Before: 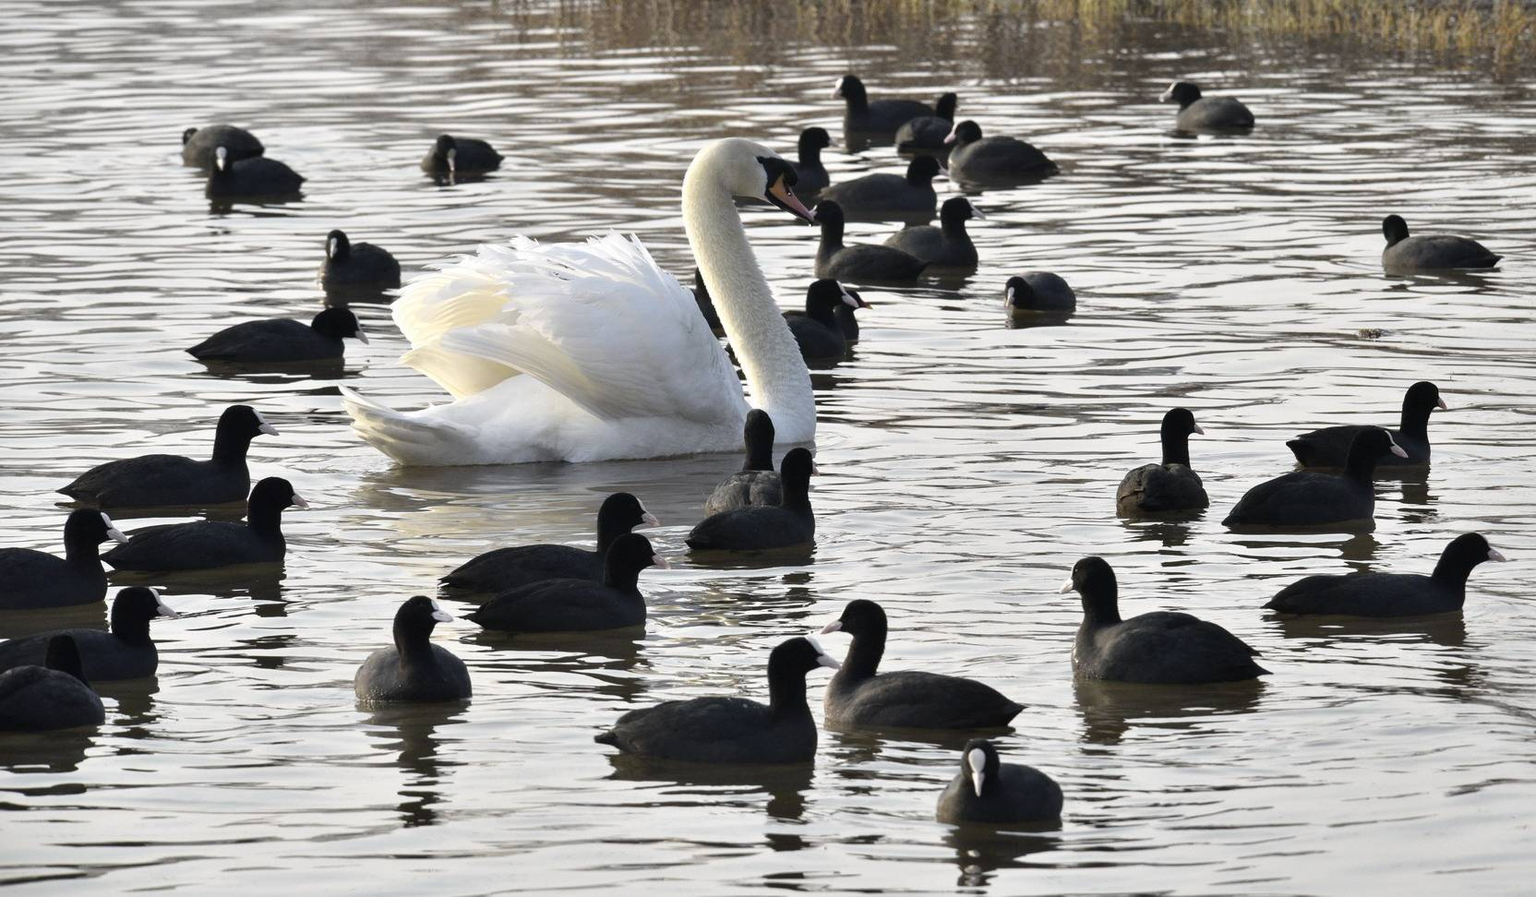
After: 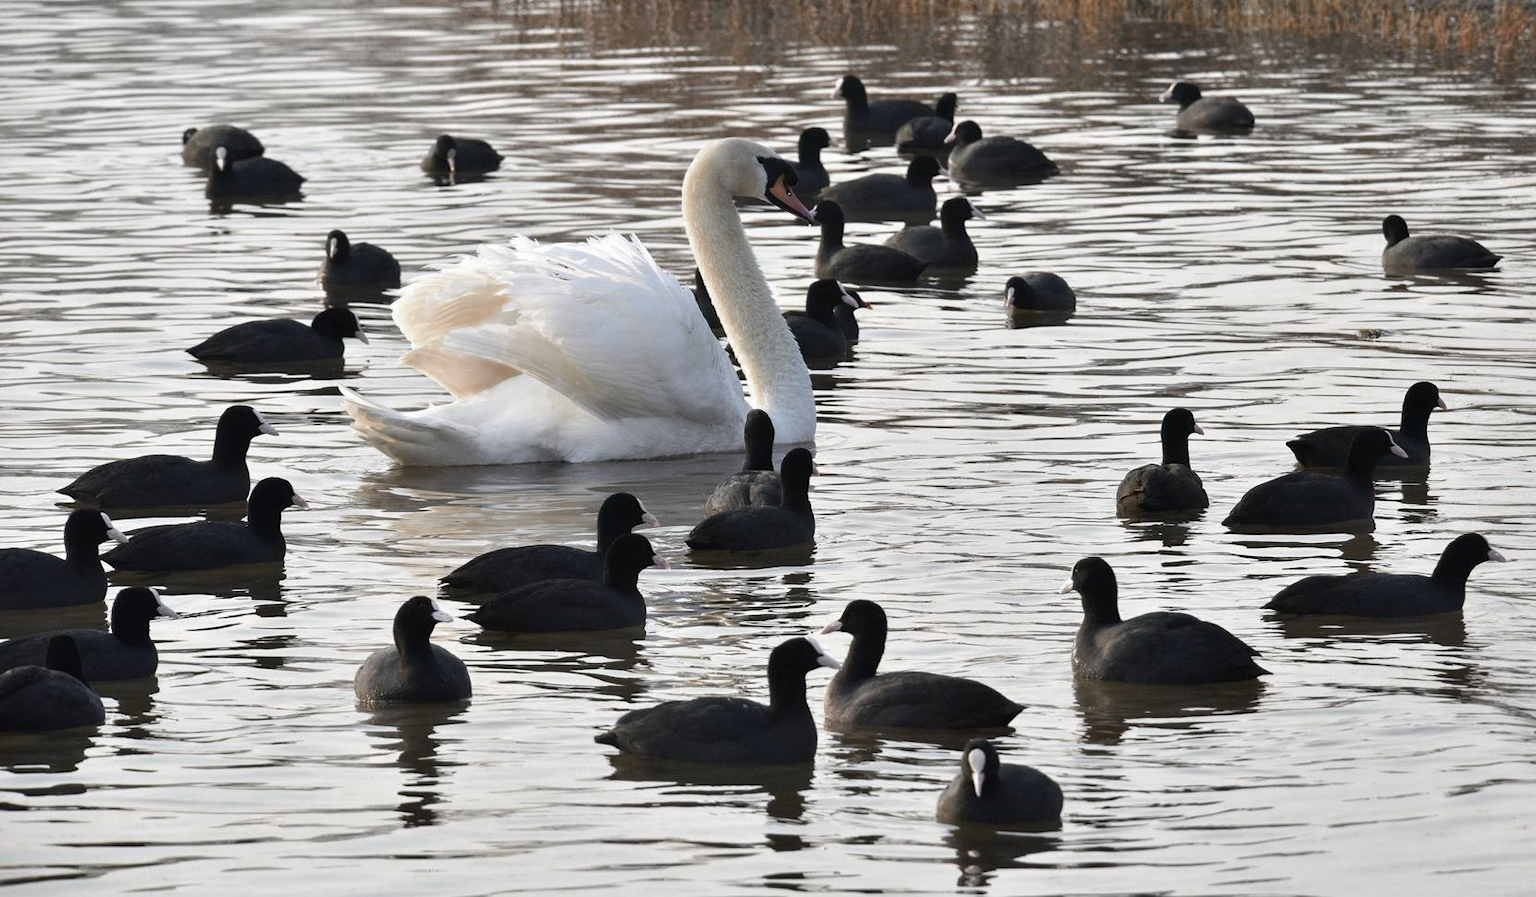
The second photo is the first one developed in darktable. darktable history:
color zones: curves: ch0 [(0.006, 0.385) (0.143, 0.563) (0.243, 0.321) (0.352, 0.464) (0.516, 0.456) (0.625, 0.5) (0.75, 0.5) (0.875, 0.5)]; ch1 [(0, 0.5) (0.134, 0.504) (0.246, 0.463) (0.421, 0.515) (0.5, 0.56) (0.625, 0.5) (0.75, 0.5) (0.875, 0.5)]; ch2 [(0, 0.5) (0.131, 0.426) (0.307, 0.289) (0.38, 0.188) (0.513, 0.216) (0.625, 0.548) (0.75, 0.468) (0.838, 0.396) (0.971, 0.311)], mix 38.93%
tone curve: curves: ch0 [(0, 0) (0.003, 0.003) (0.011, 0.011) (0.025, 0.024) (0.044, 0.043) (0.069, 0.068) (0.1, 0.097) (0.136, 0.132) (0.177, 0.173) (0.224, 0.219) (0.277, 0.27) (0.335, 0.327) (0.399, 0.389) (0.468, 0.457) (0.543, 0.549) (0.623, 0.628) (0.709, 0.713) (0.801, 0.803) (0.898, 0.899) (1, 1)], color space Lab, independent channels, preserve colors none
